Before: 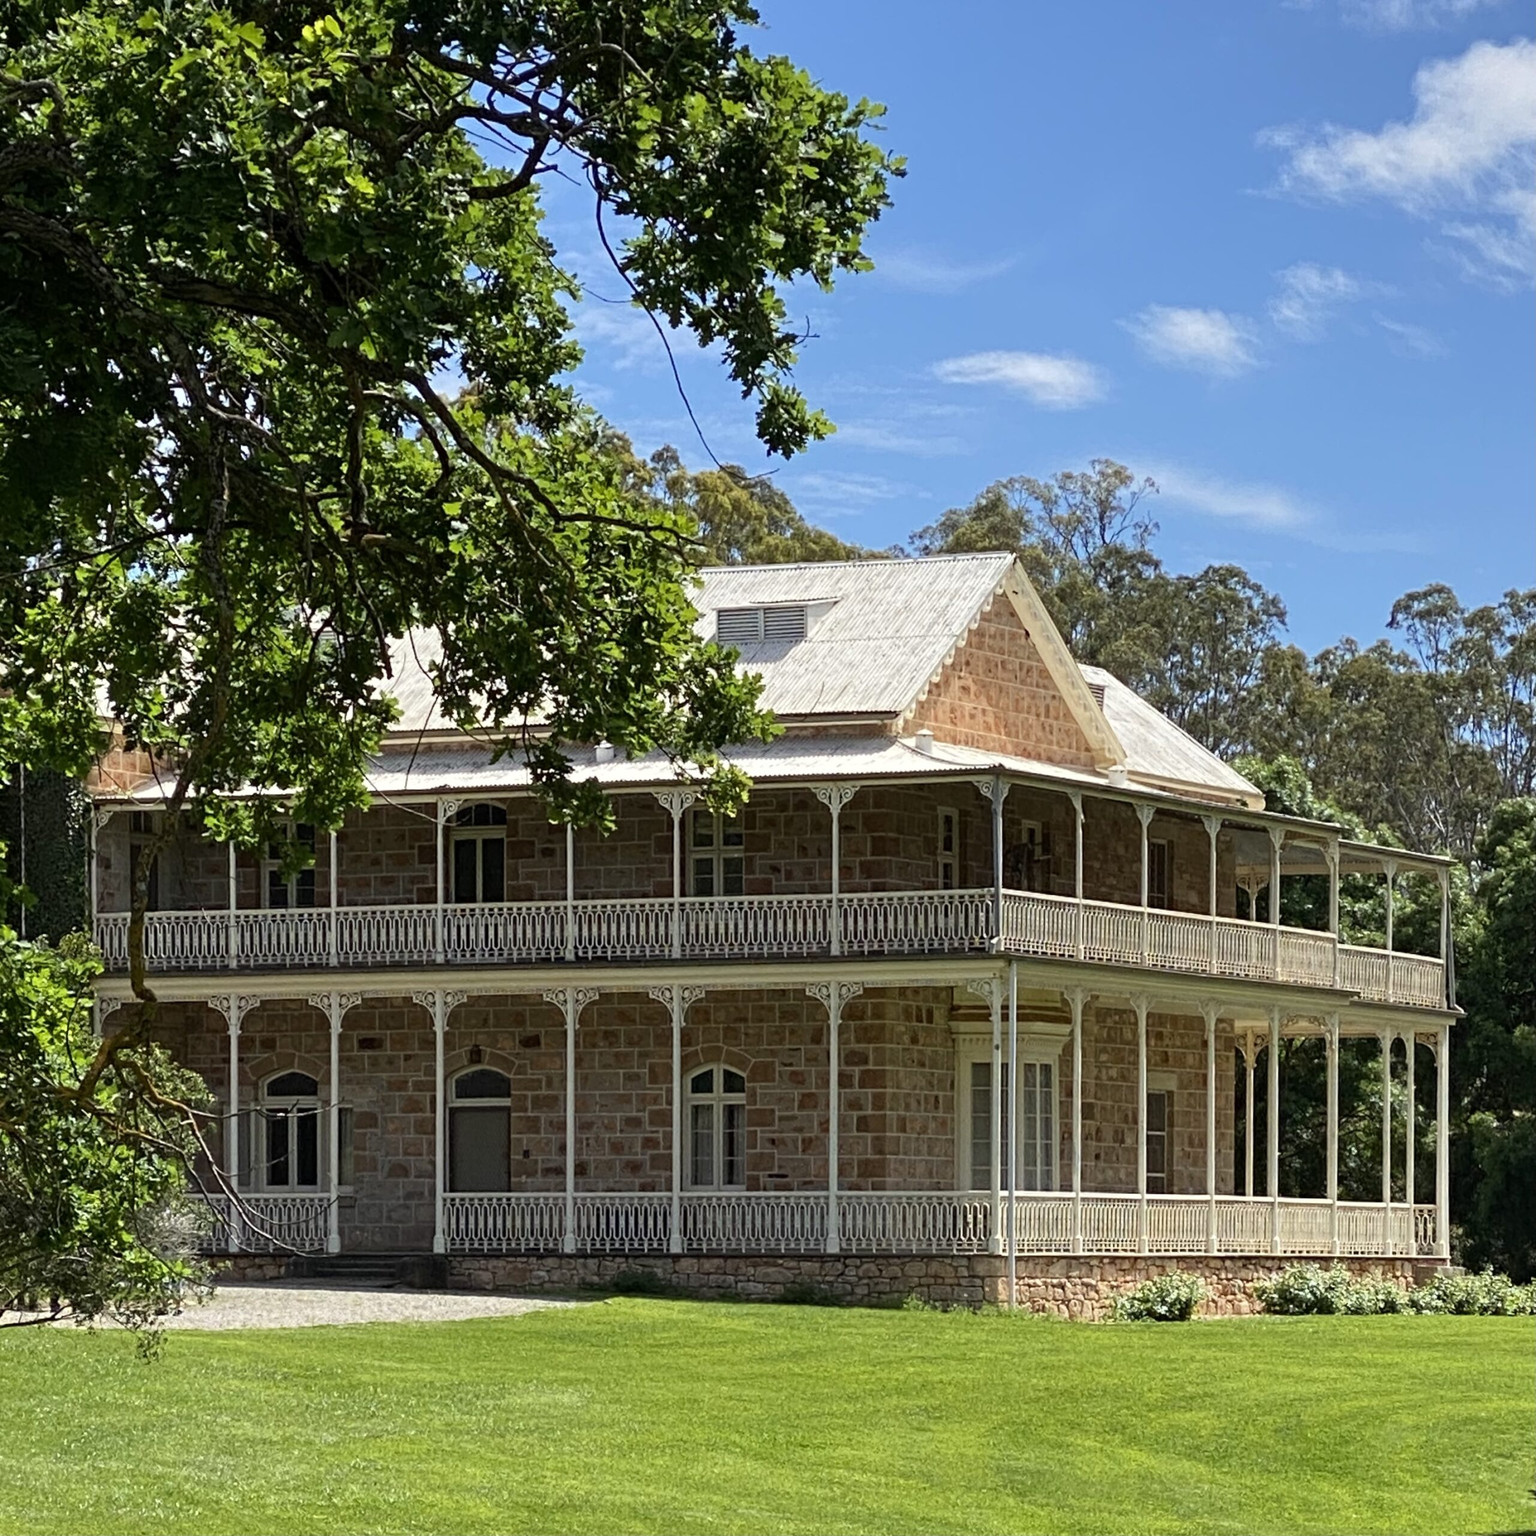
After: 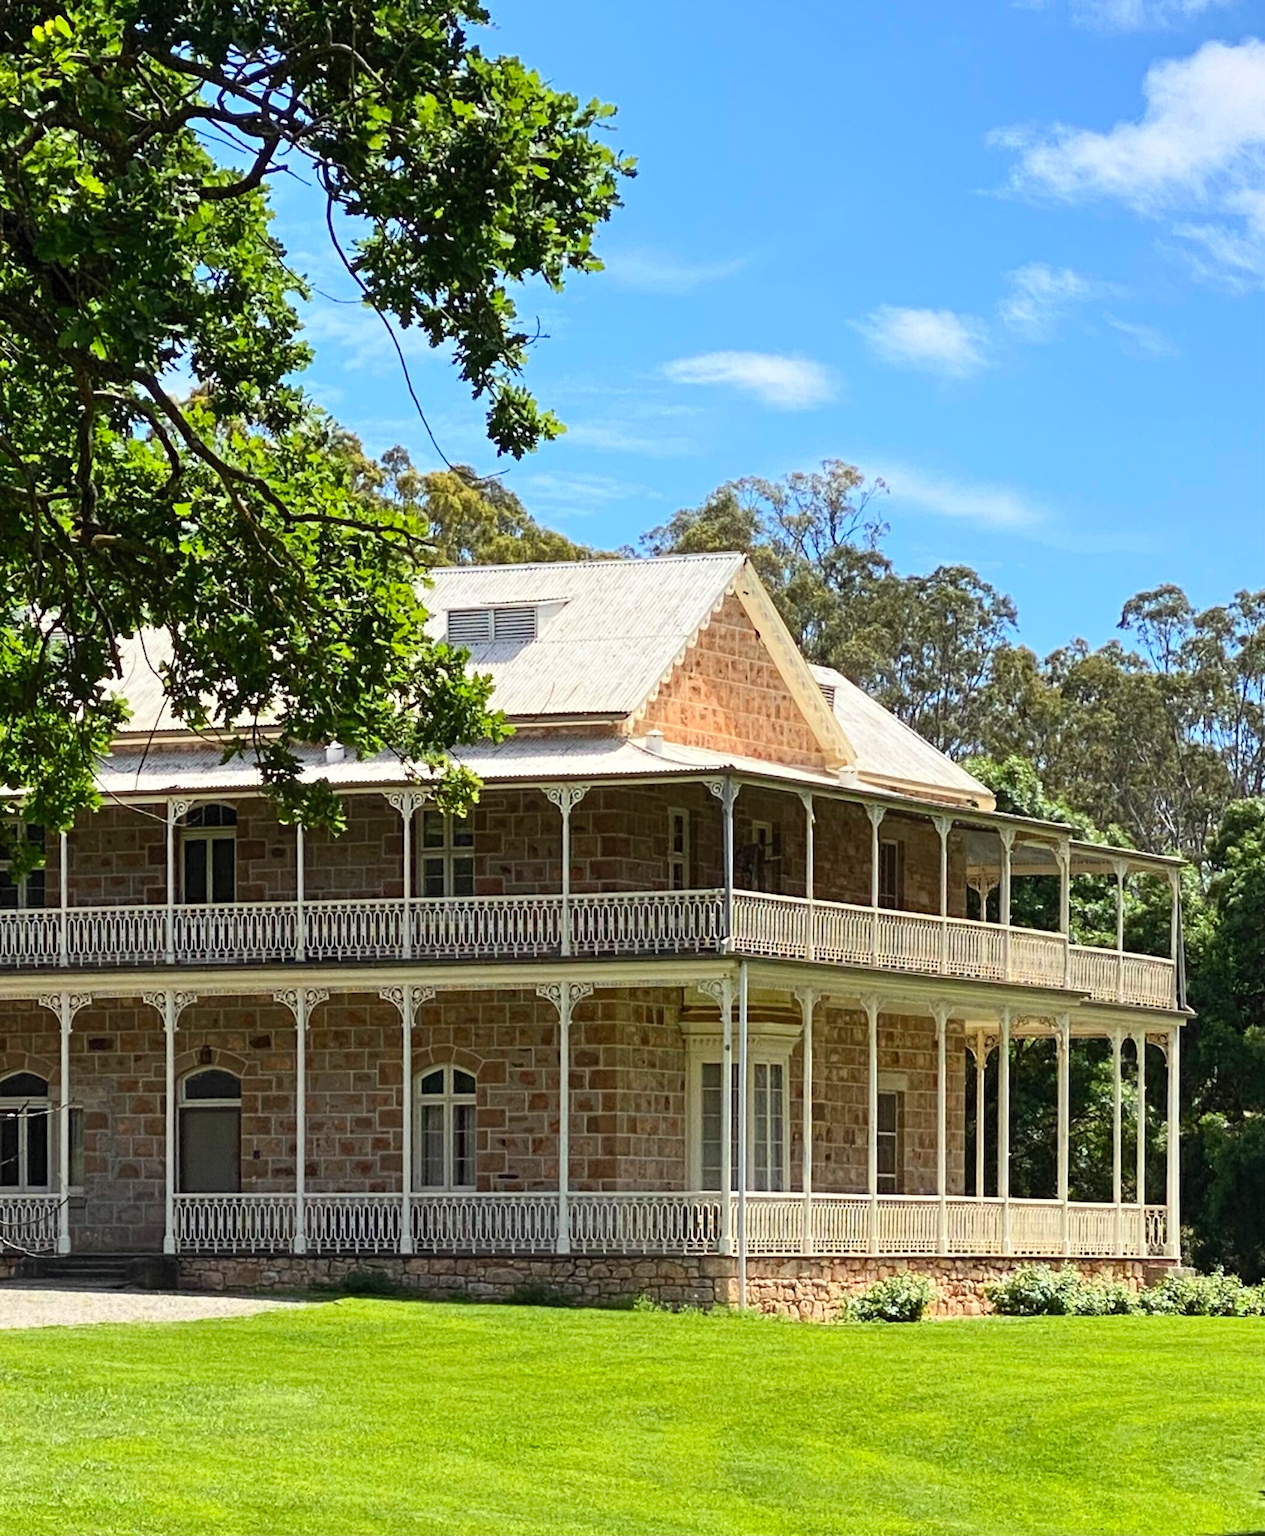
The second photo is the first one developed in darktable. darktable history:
crop: left 17.582%, bottom 0.031%
contrast brightness saturation: contrast 0.2, brightness 0.16, saturation 0.22
